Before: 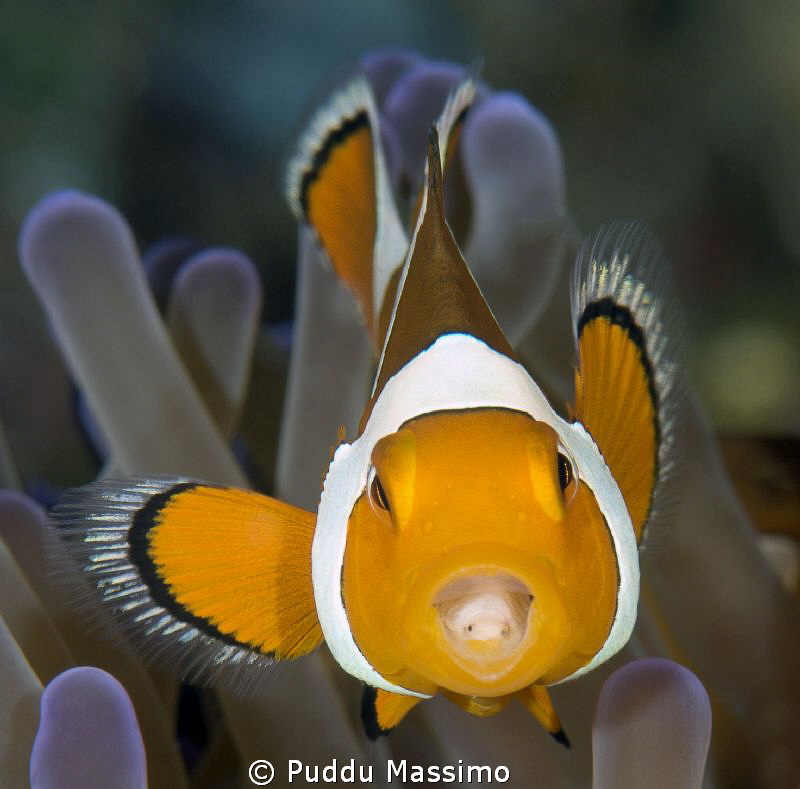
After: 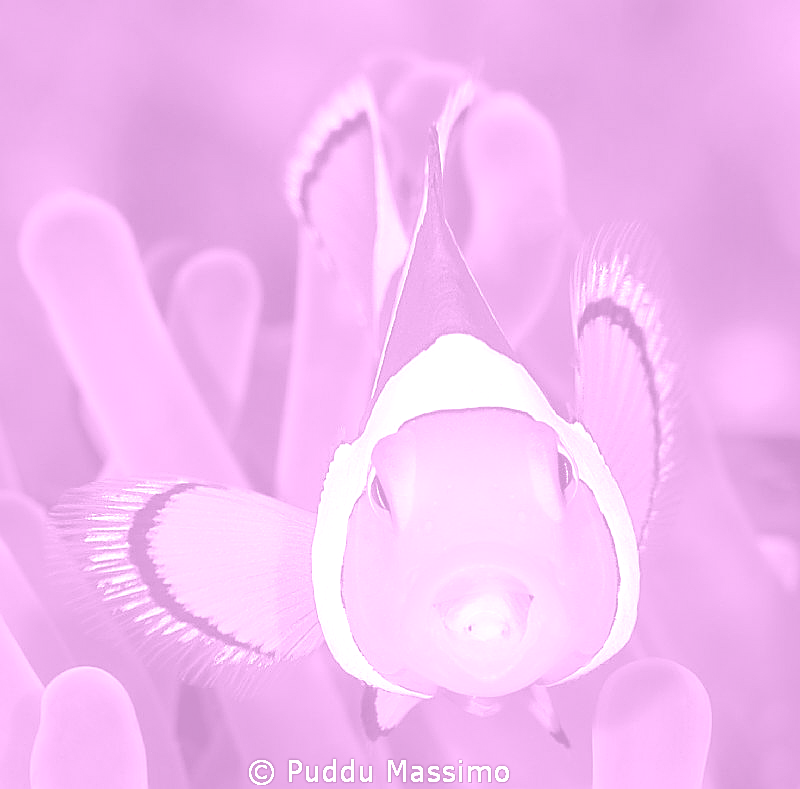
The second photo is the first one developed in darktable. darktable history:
colorize: hue 331.2°, saturation 69%, source mix 30.28%, lightness 69.02%, version 1
sharpen: radius 1.4, amount 1.25, threshold 0.7
color balance: mode lift, gamma, gain (sRGB), lift [0.997, 0.979, 1.021, 1.011], gamma [1, 1.084, 0.916, 0.998], gain [1, 0.87, 1.13, 1.101], contrast 4.55%, contrast fulcrum 38.24%, output saturation 104.09%
exposure: black level correction 0, exposure 1.1 EV, compensate exposure bias true, compensate highlight preservation false
